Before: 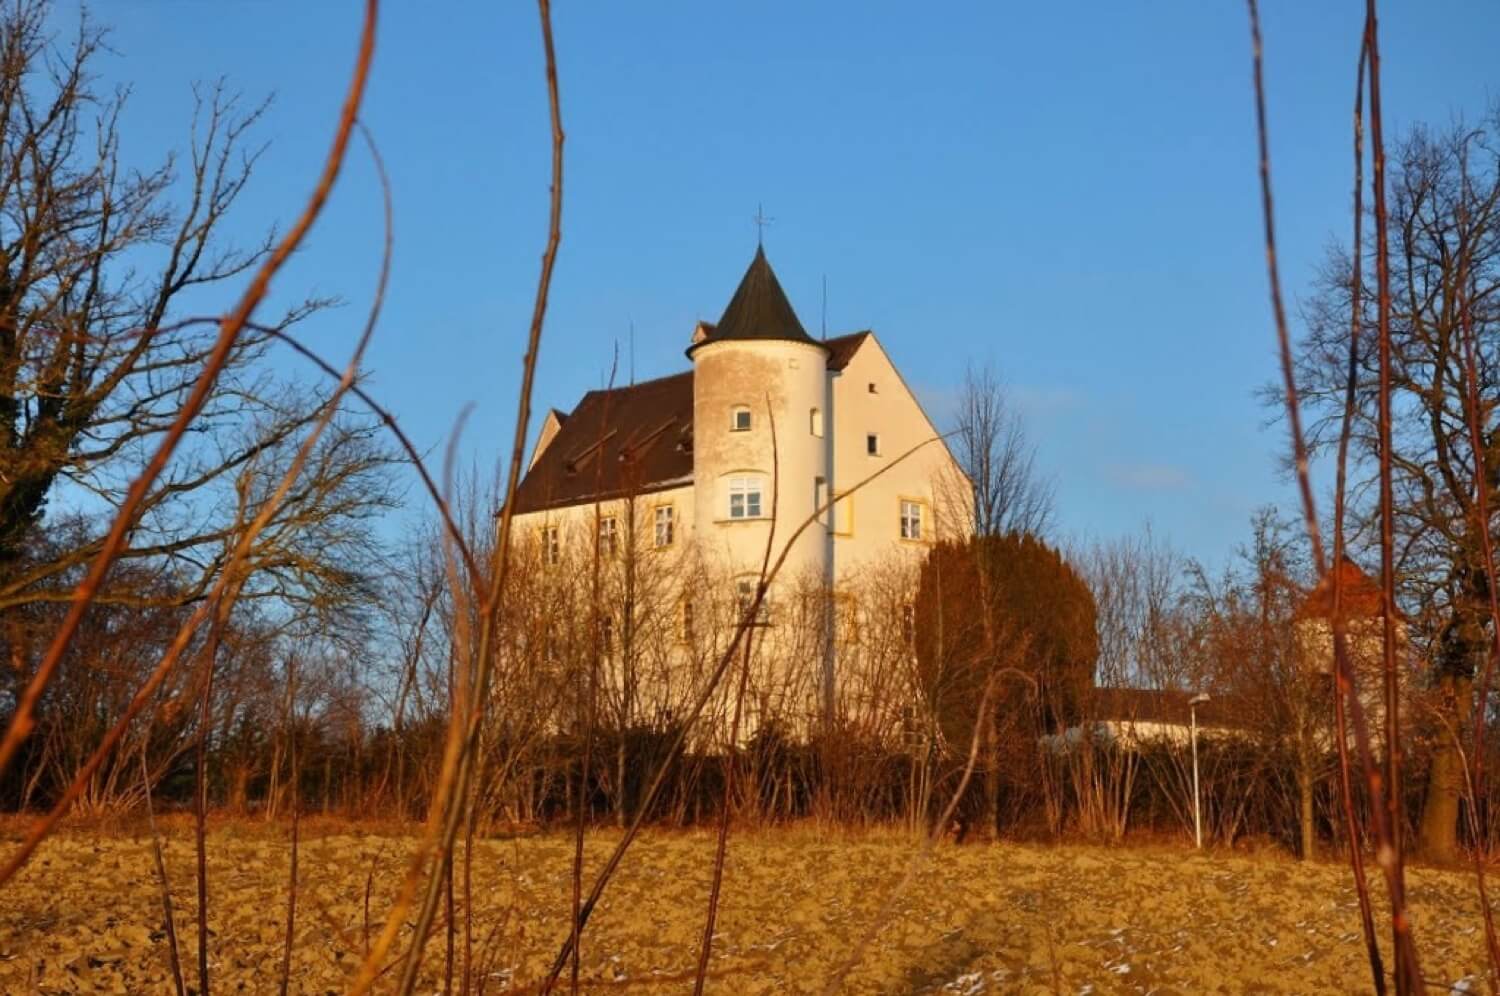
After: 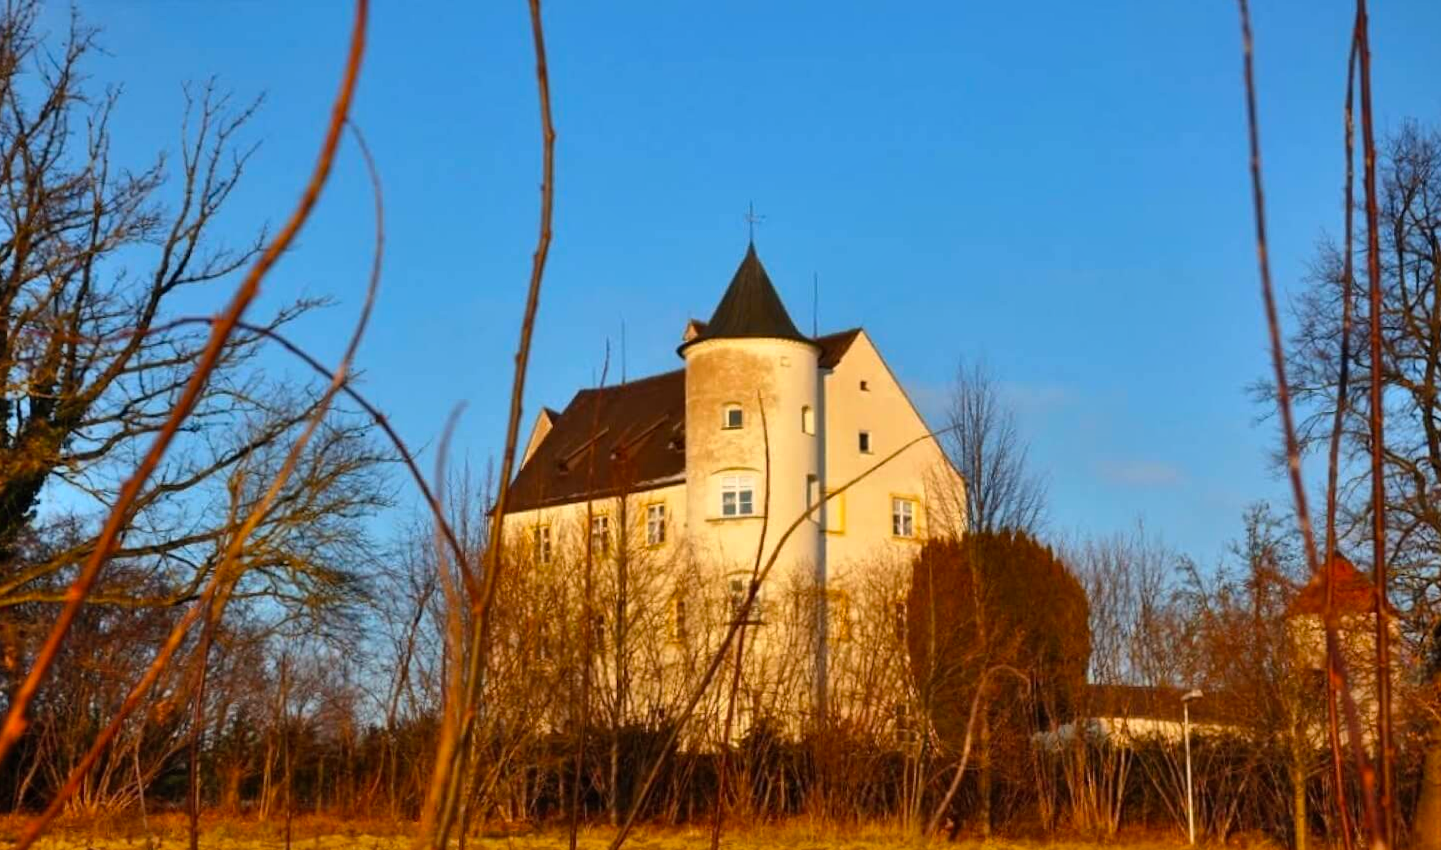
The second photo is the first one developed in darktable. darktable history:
crop and rotate: angle 0.2°, left 0.275%, right 3.127%, bottom 14.18%
shadows and highlights: soften with gaussian
color balance: contrast 6.48%, output saturation 113.3%
